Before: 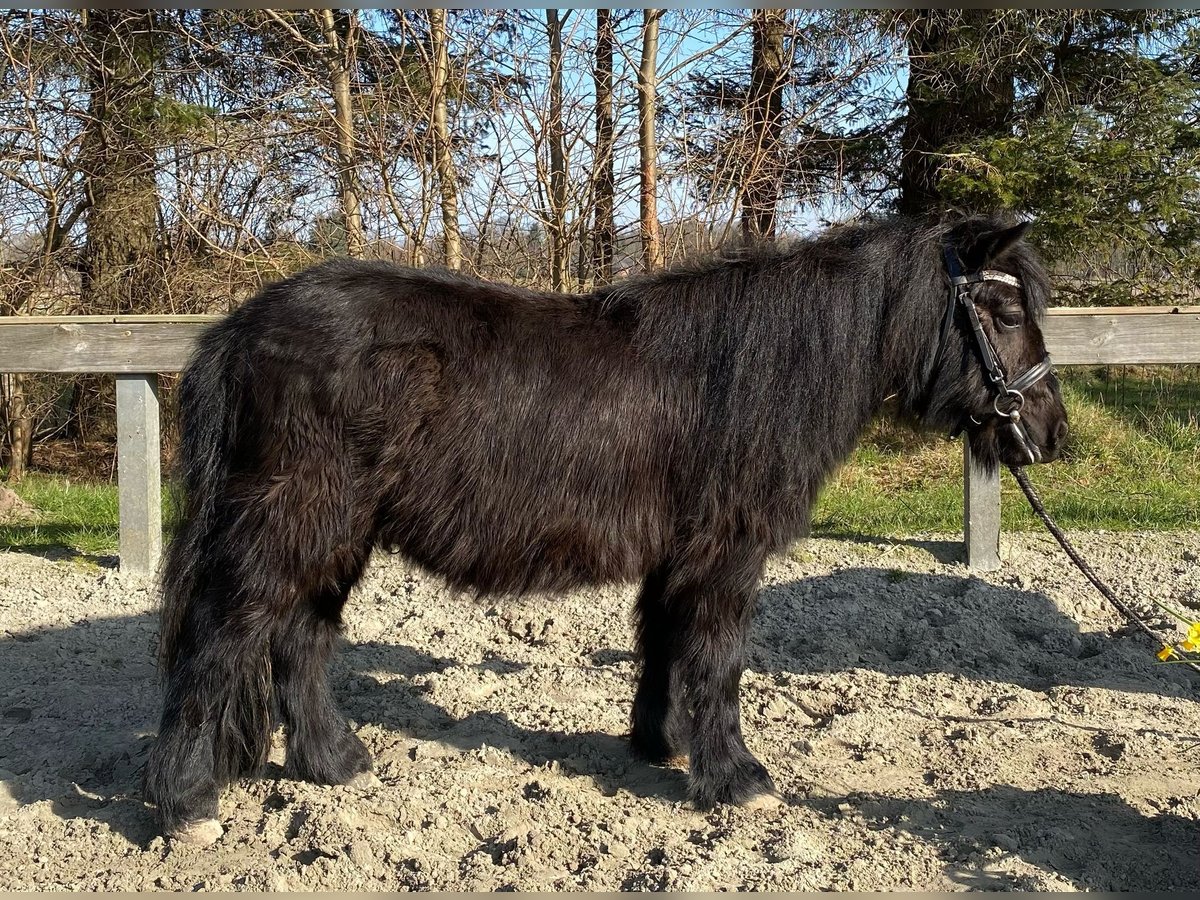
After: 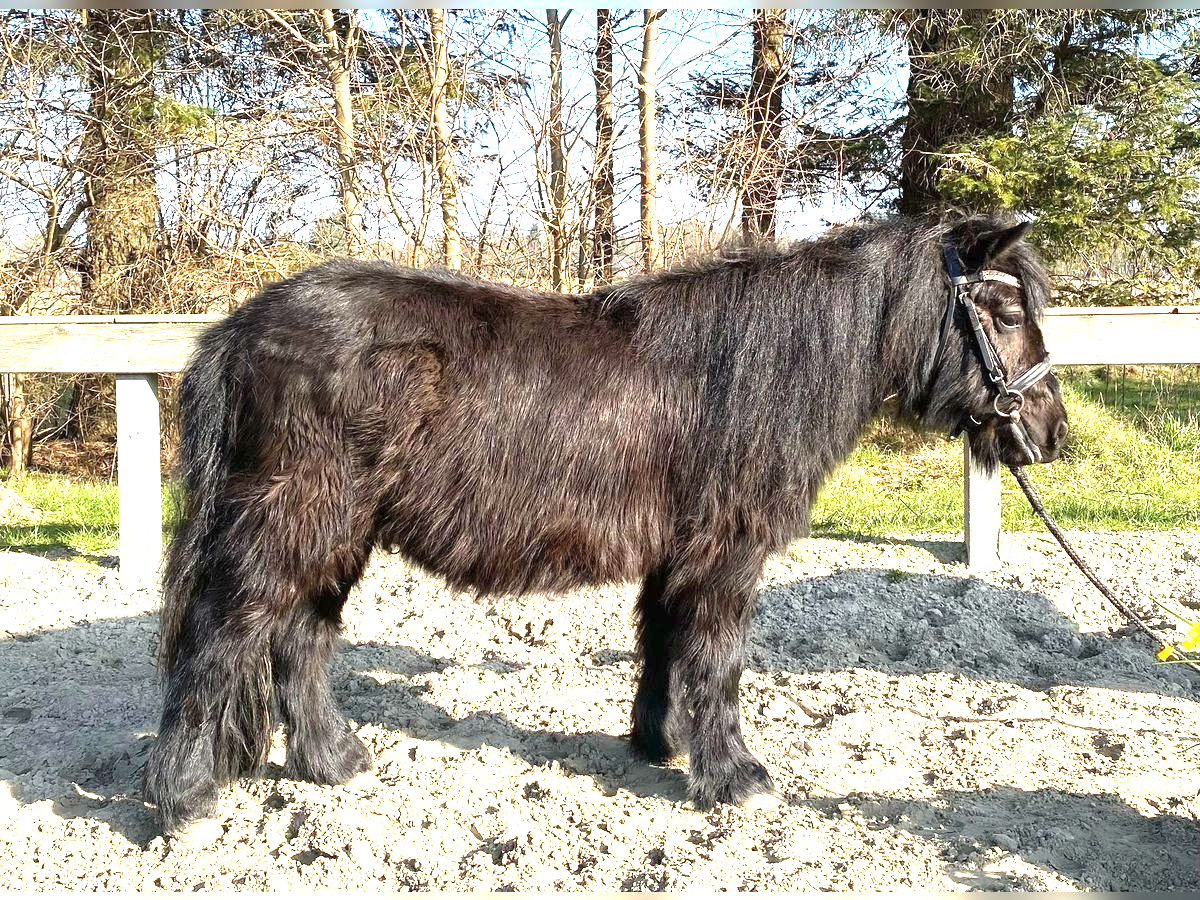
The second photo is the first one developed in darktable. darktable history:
exposure: black level correction 0, exposure 1.997 EV, compensate highlight preservation false
